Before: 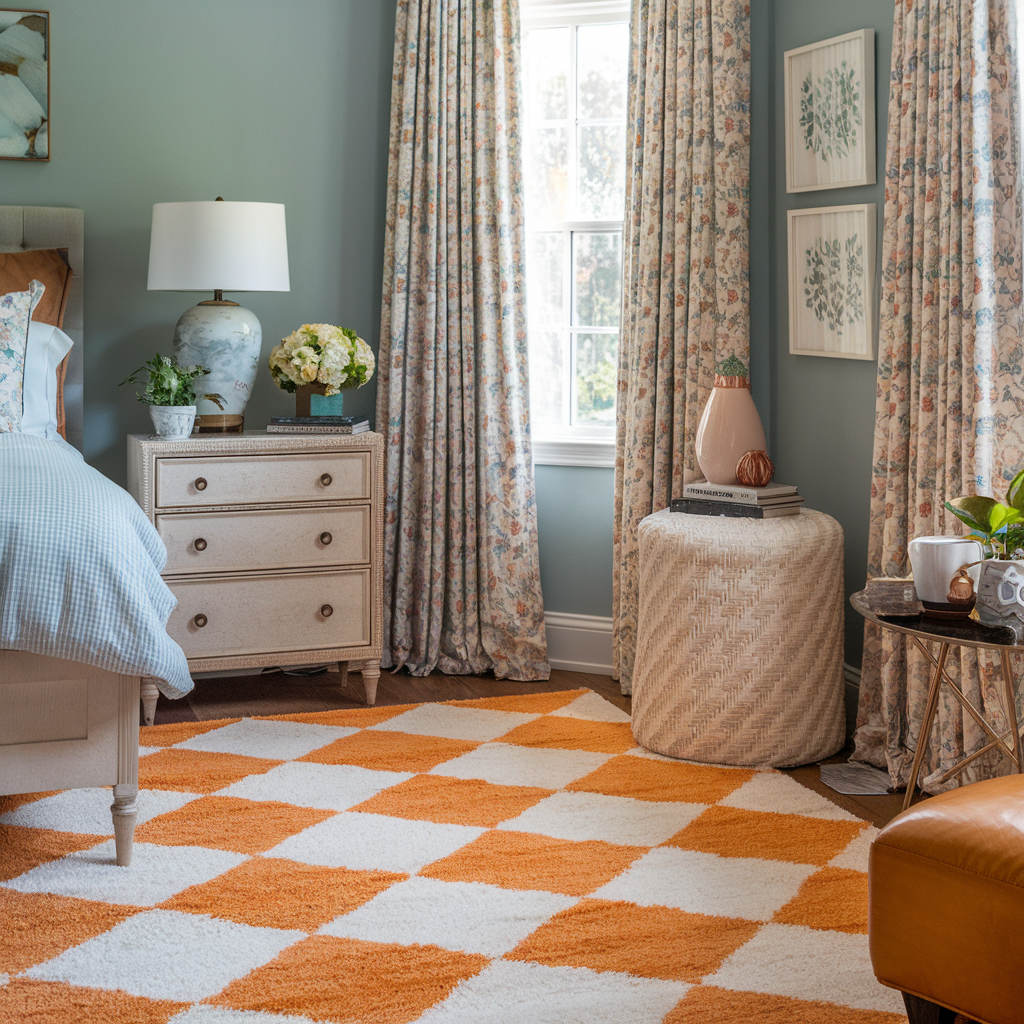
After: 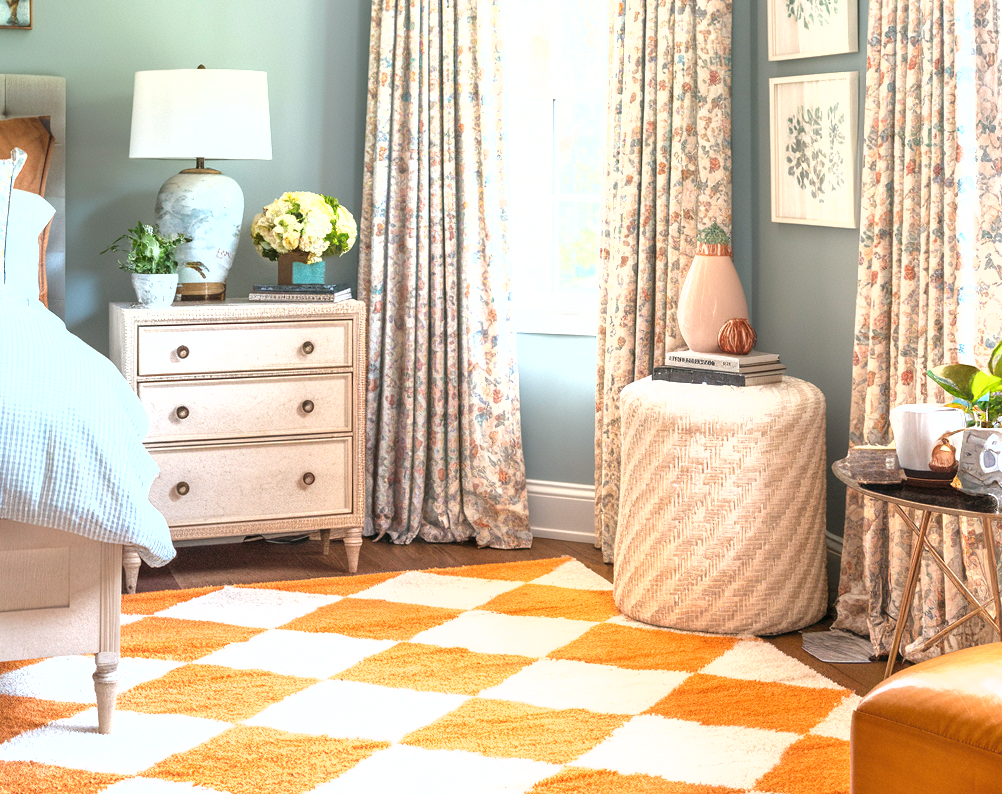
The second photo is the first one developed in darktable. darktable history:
crop and rotate: left 1.81%, top 12.912%, right 0.267%, bottom 9.496%
shadows and highlights: shadows 25.81, highlights -25.07
exposure: black level correction 0, exposure 1.447 EV, compensate highlight preservation false
